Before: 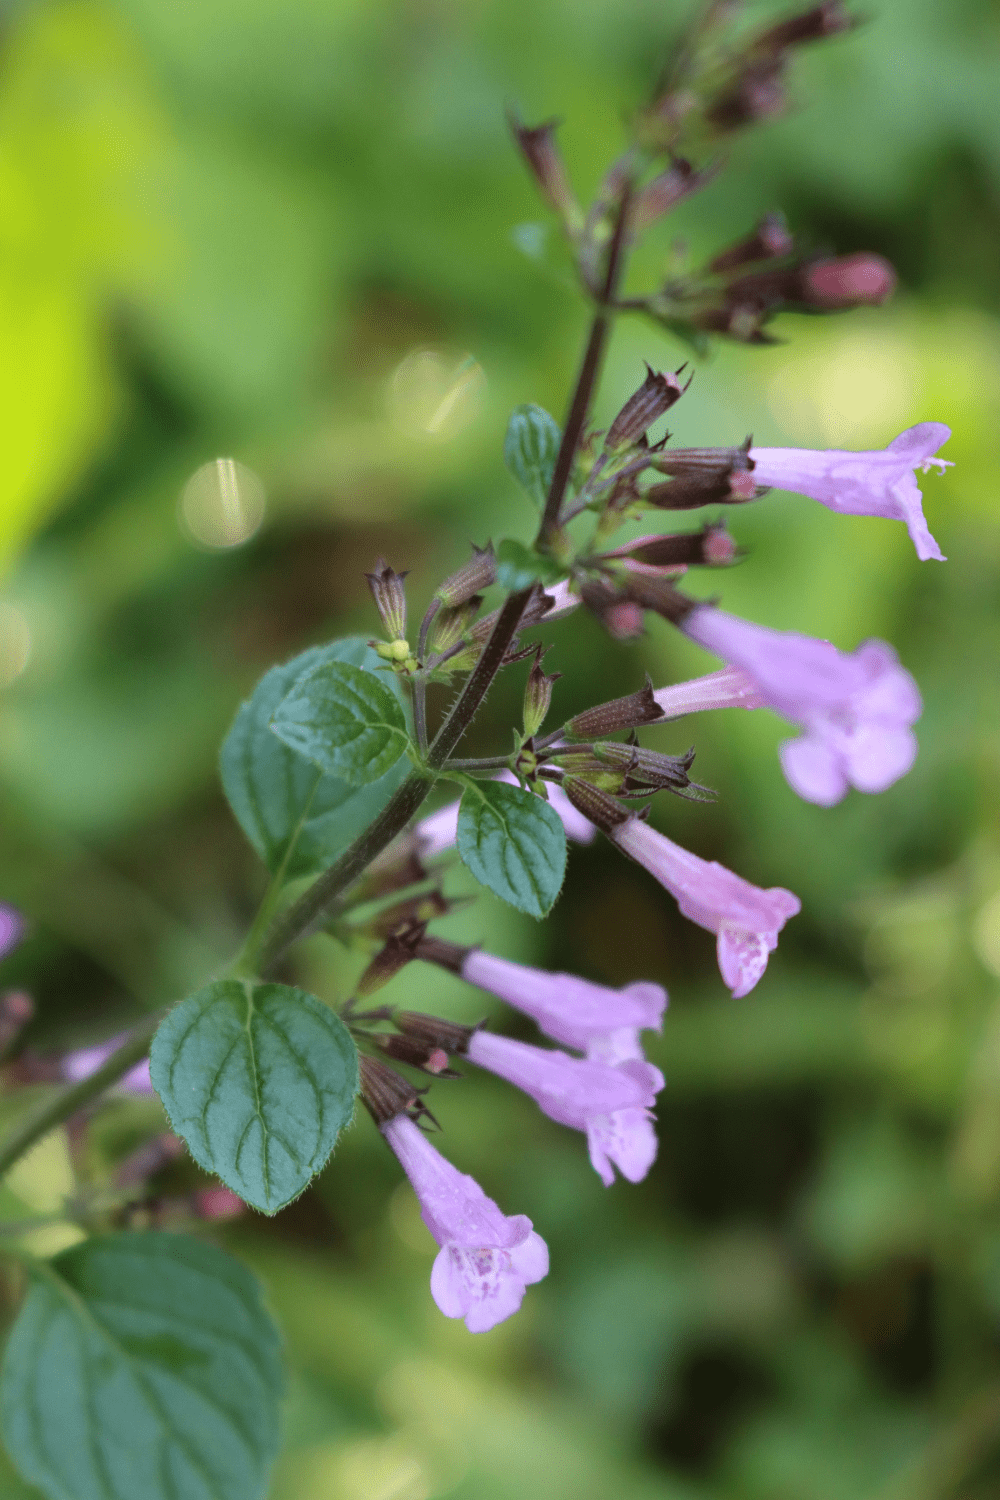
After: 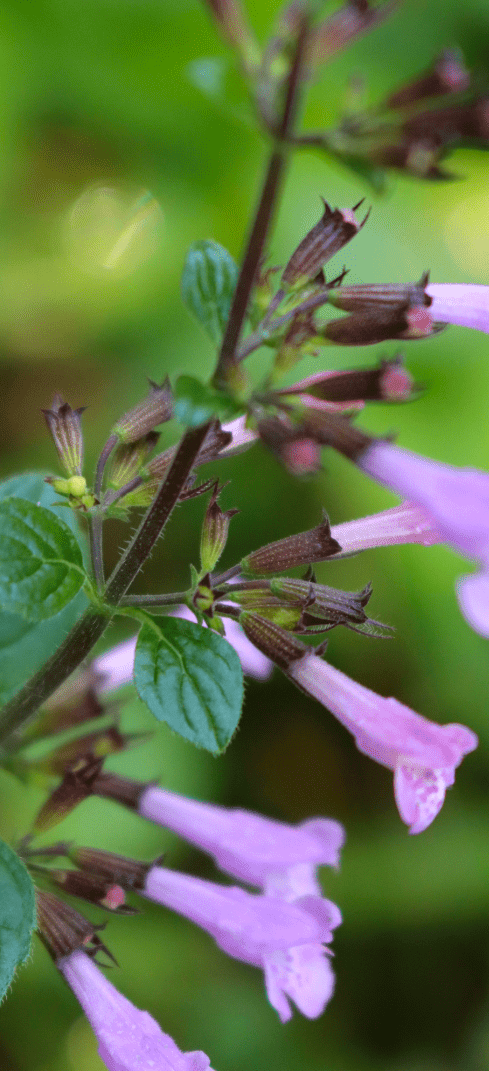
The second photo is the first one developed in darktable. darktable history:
crop: left 32.396%, top 10.976%, right 18.673%, bottom 17.565%
color correction: highlights b* 0.031, saturation 1.27
